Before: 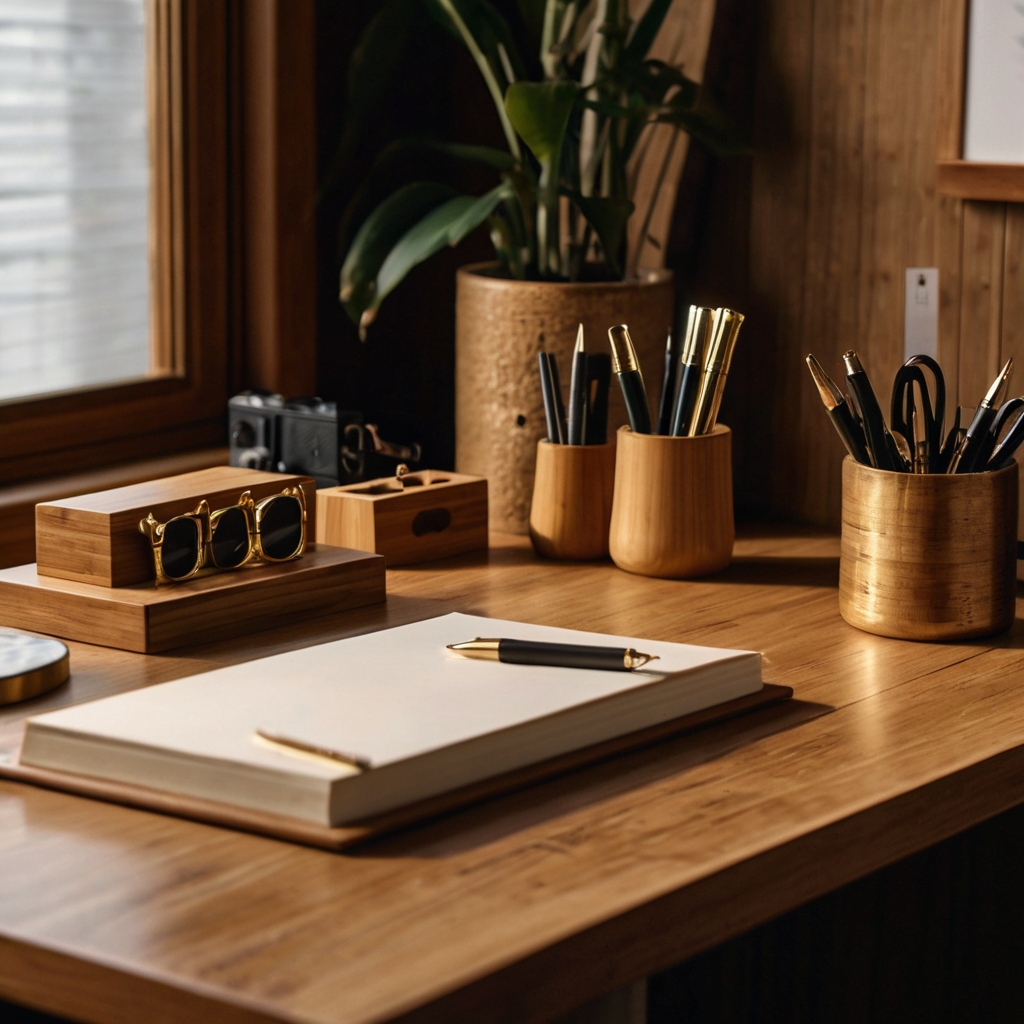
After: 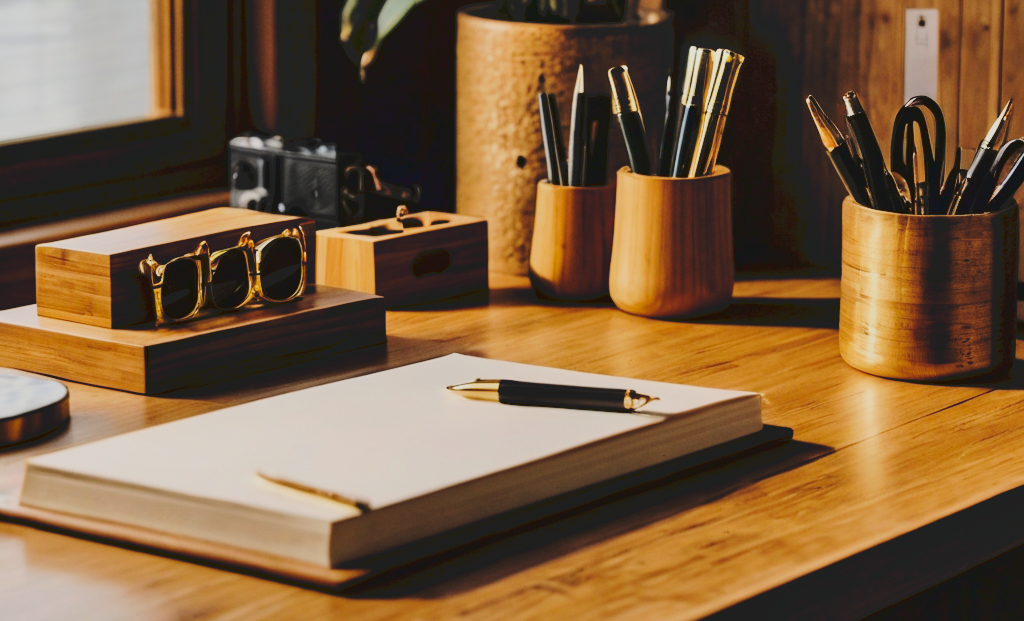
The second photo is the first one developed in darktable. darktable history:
crop and rotate: top 25.357%, bottom 13.942%
color balance rgb: perceptual saturation grading › global saturation 10%, global vibrance 10%
tone curve: curves: ch0 [(0, 0) (0.003, 0.112) (0.011, 0.115) (0.025, 0.111) (0.044, 0.114) (0.069, 0.126) (0.1, 0.144) (0.136, 0.164) (0.177, 0.196) (0.224, 0.249) (0.277, 0.316) (0.335, 0.401) (0.399, 0.487) (0.468, 0.571) (0.543, 0.647) (0.623, 0.728) (0.709, 0.795) (0.801, 0.866) (0.898, 0.933) (1, 1)], preserve colors none
shadows and highlights: shadows 37.27, highlights -28.18, soften with gaussian
filmic rgb: black relative exposure -6.15 EV, white relative exposure 6.96 EV, hardness 2.23, color science v6 (2022)
